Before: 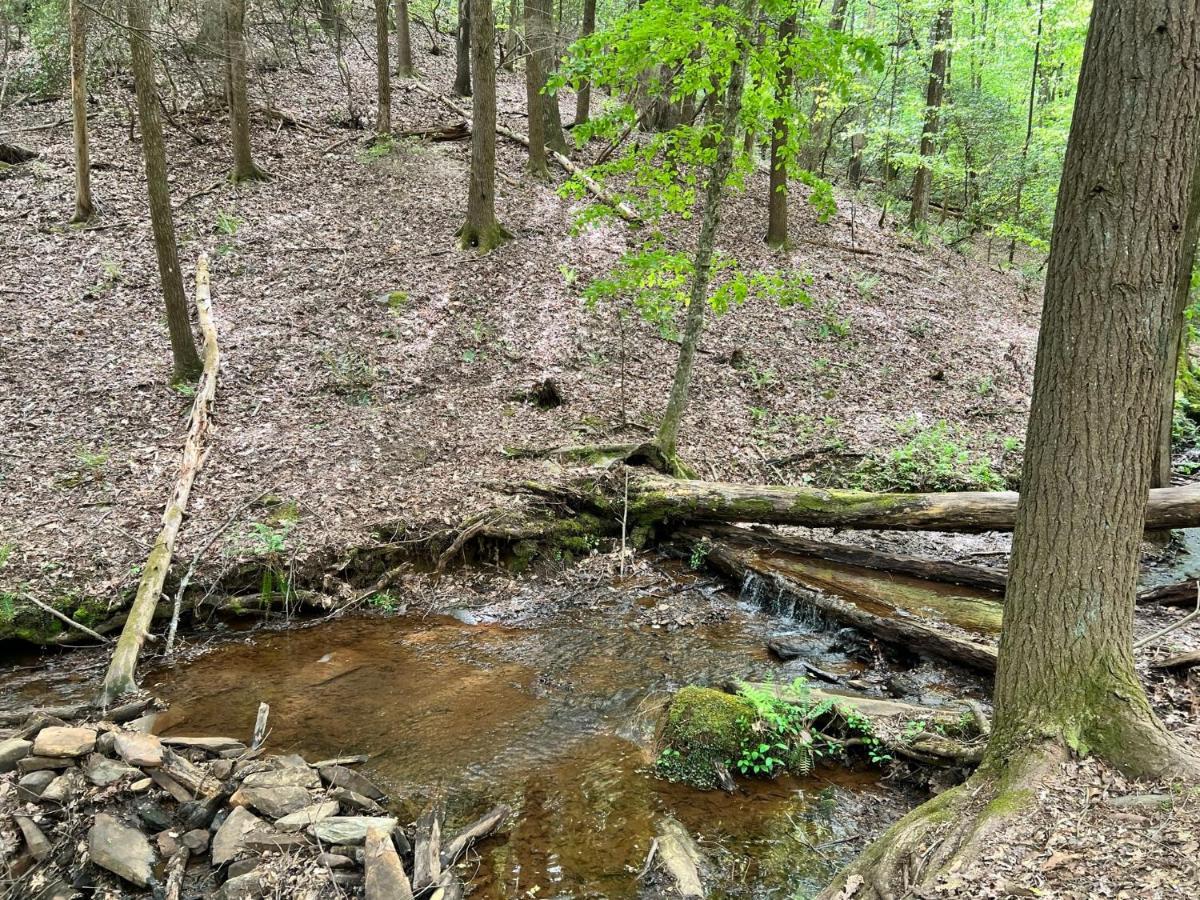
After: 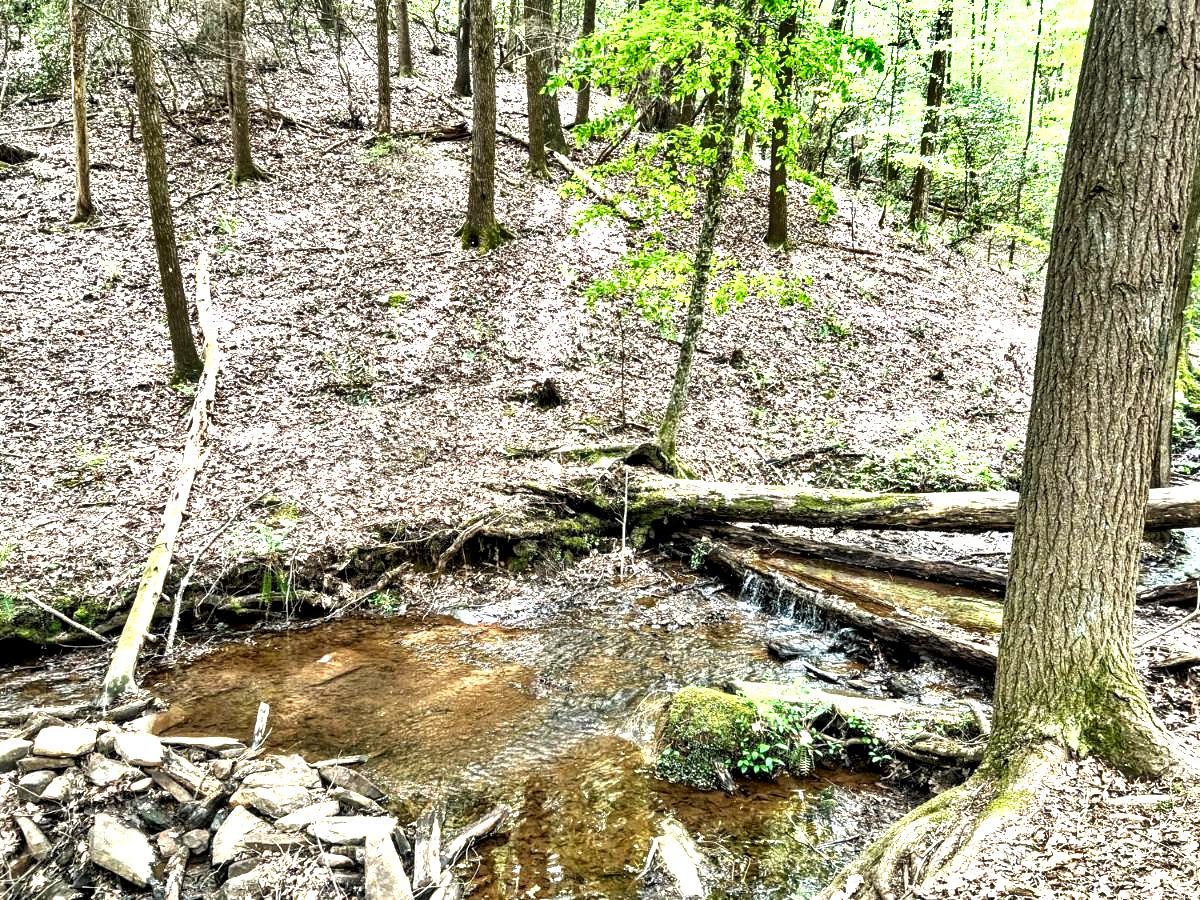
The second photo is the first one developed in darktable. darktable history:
exposure: black level correction 0, exposure 0.589 EV, compensate exposure bias true, compensate highlight preservation false
local contrast: highlights 60%, shadows 59%, detail 160%
shadows and highlights: shadows 39.5, highlights -53.69, low approximation 0.01, soften with gaussian
tone equalizer: -8 EV -0.73 EV, -7 EV -0.69 EV, -6 EV -0.63 EV, -5 EV -0.379 EV, -3 EV 0.369 EV, -2 EV 0.6 EV, -1 EV 0.674 EV, +0 EV 0.754 EV
color zones: curves: ch0 [(0.25, 0.5) (0.428, 0.473) (0.75, 0.5)]; ch1 [(0.243, 0.479) (0.398, 0.452) (0.75, 0.5)]
